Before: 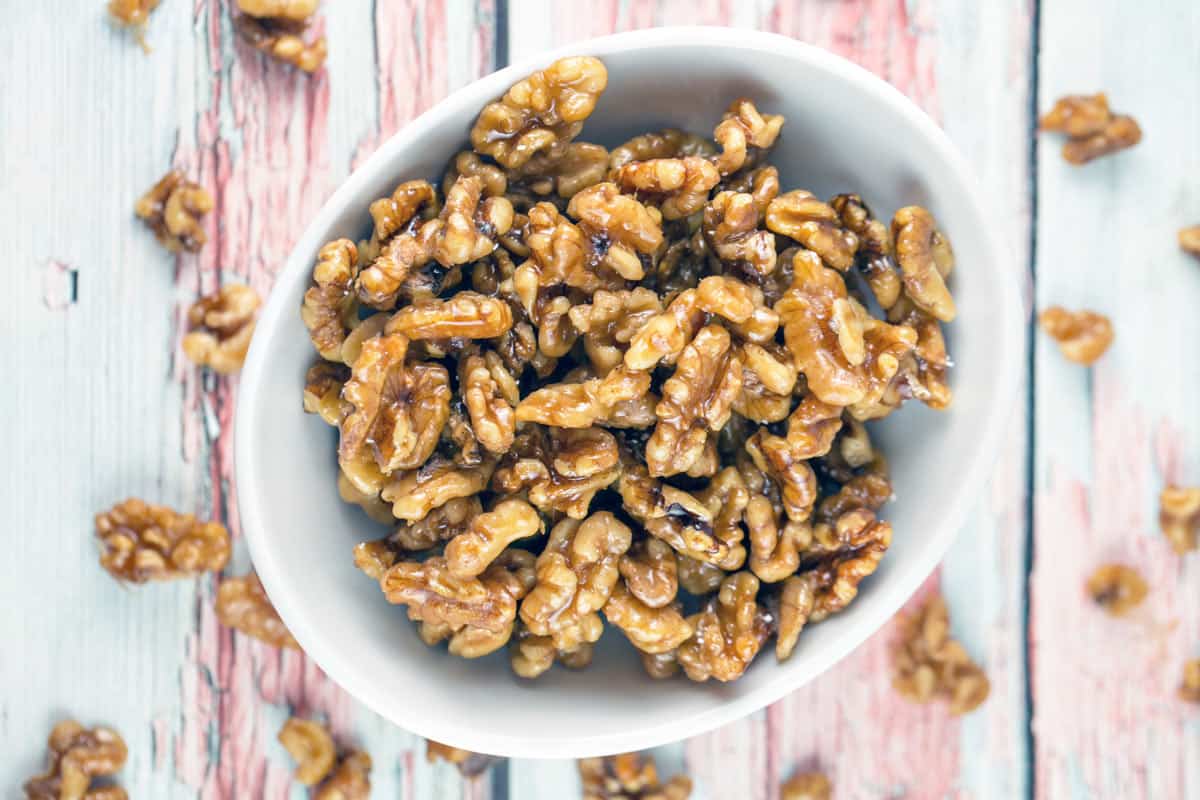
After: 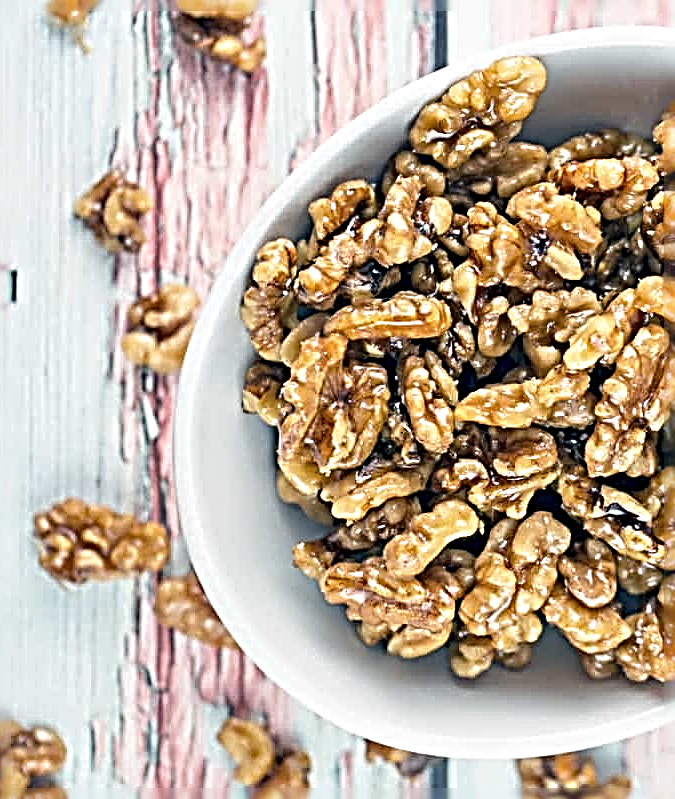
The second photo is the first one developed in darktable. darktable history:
crop: left 5.114%, right 38.589%
sharpen: radius 4.001, amount 2
rgb levels: preserve colors max RGB
